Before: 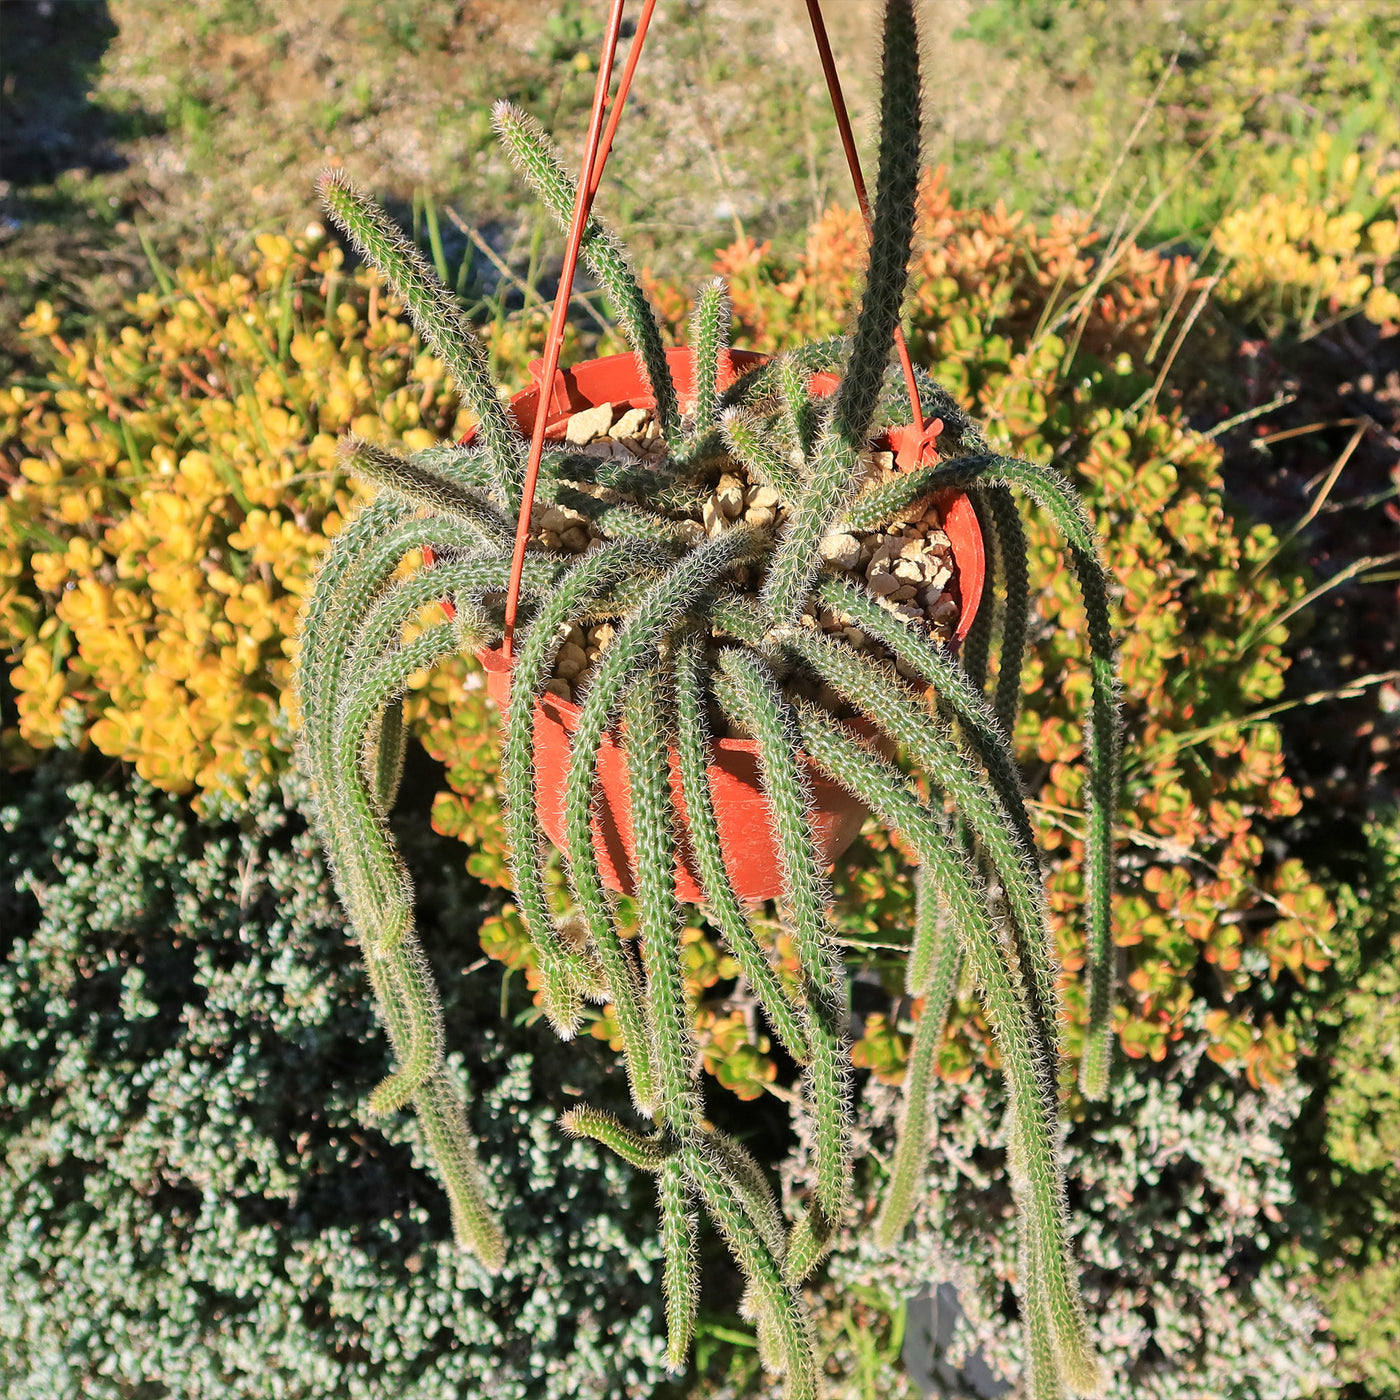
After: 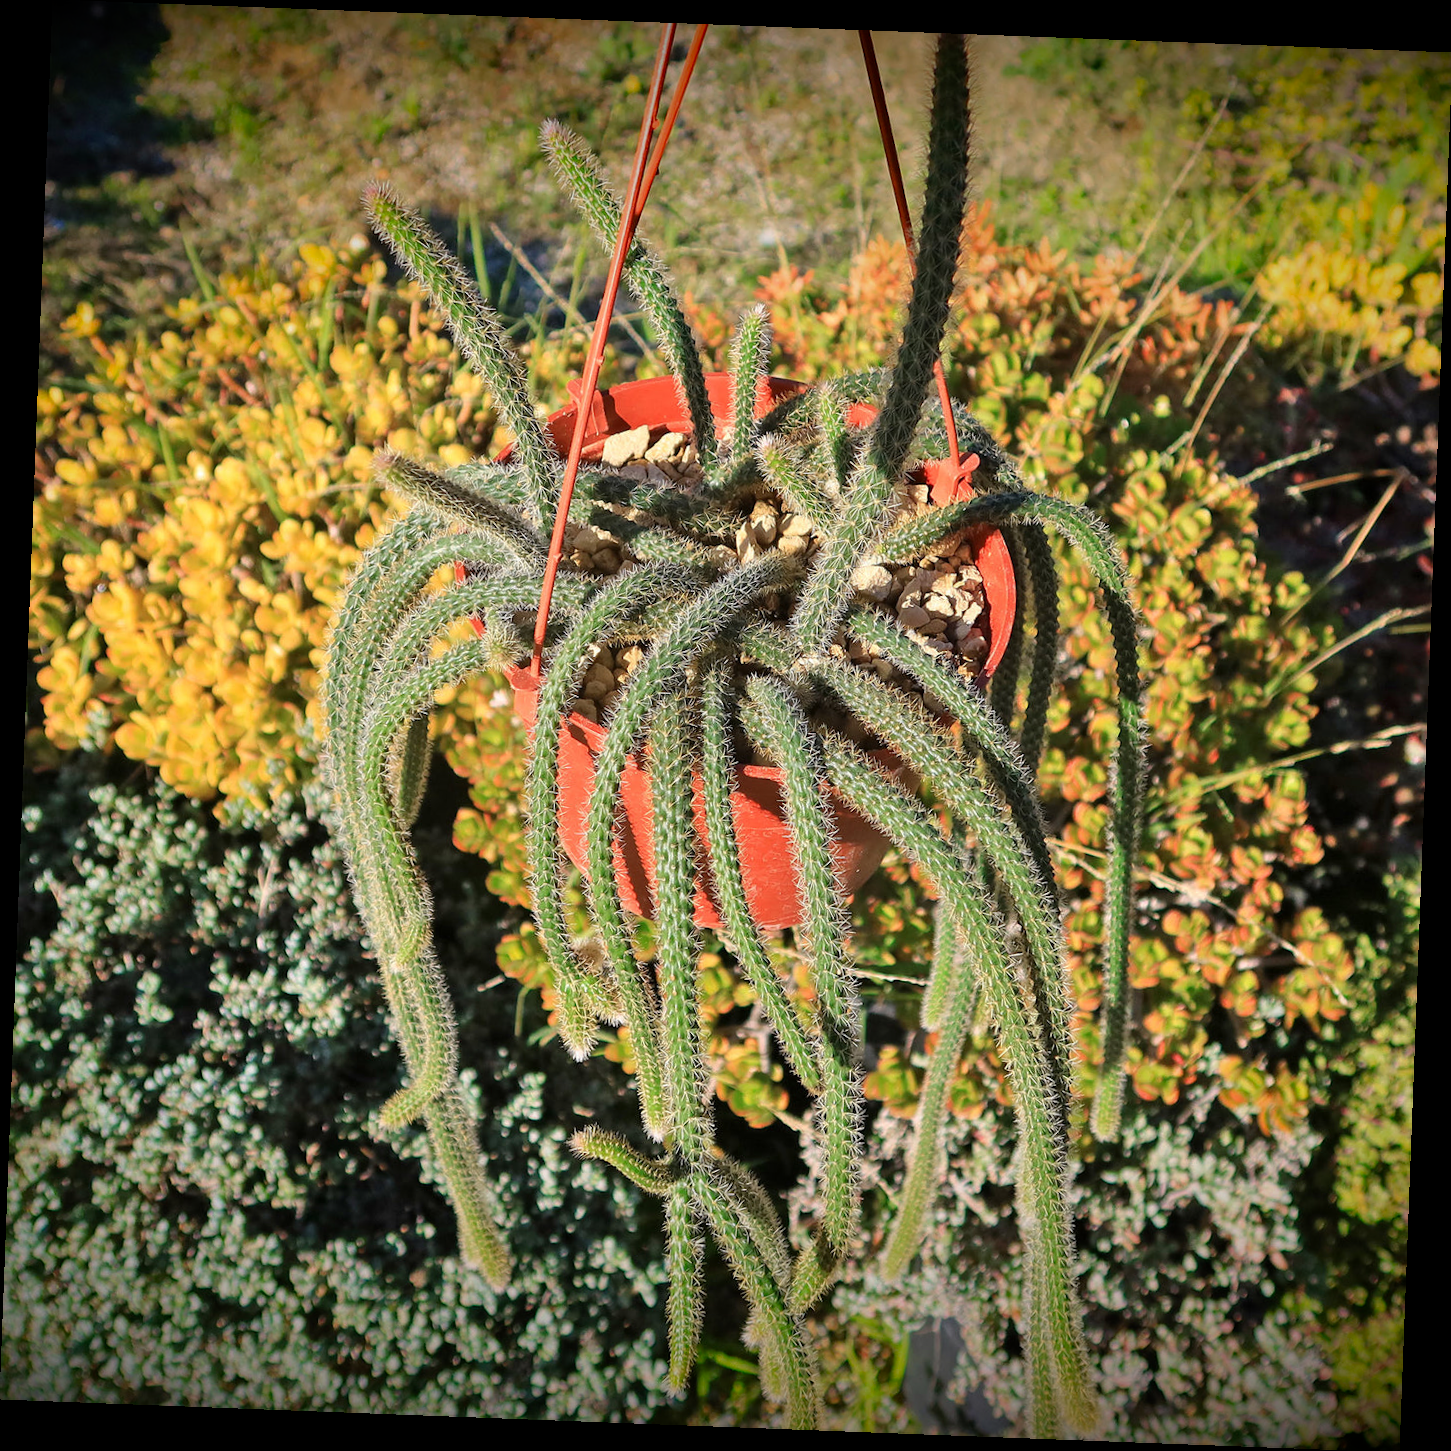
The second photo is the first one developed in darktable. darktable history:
rotate and perspective: rotation 2.17°, automatic cropping off
vignetting: fall-off start 98.29%, fall-off radius 100%, brightness -1, saturation 0.5, width/height ratio 1.428
